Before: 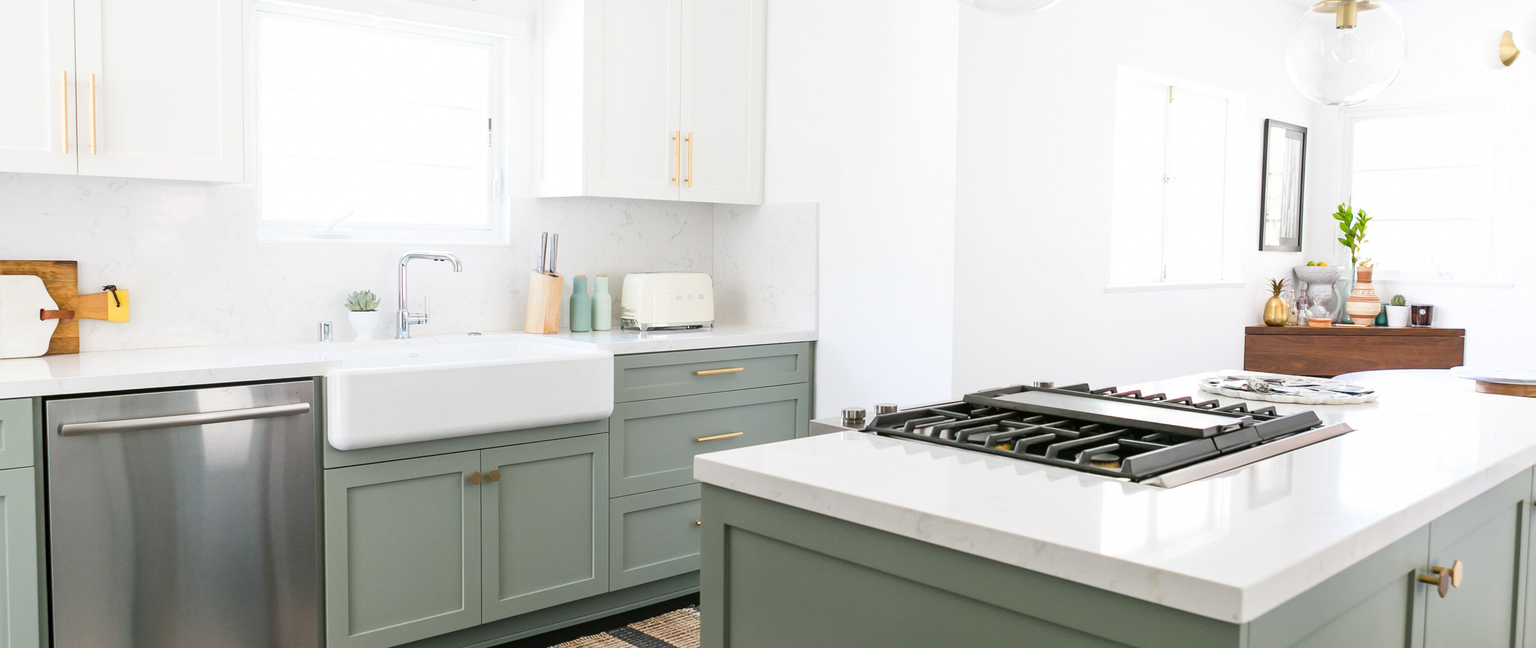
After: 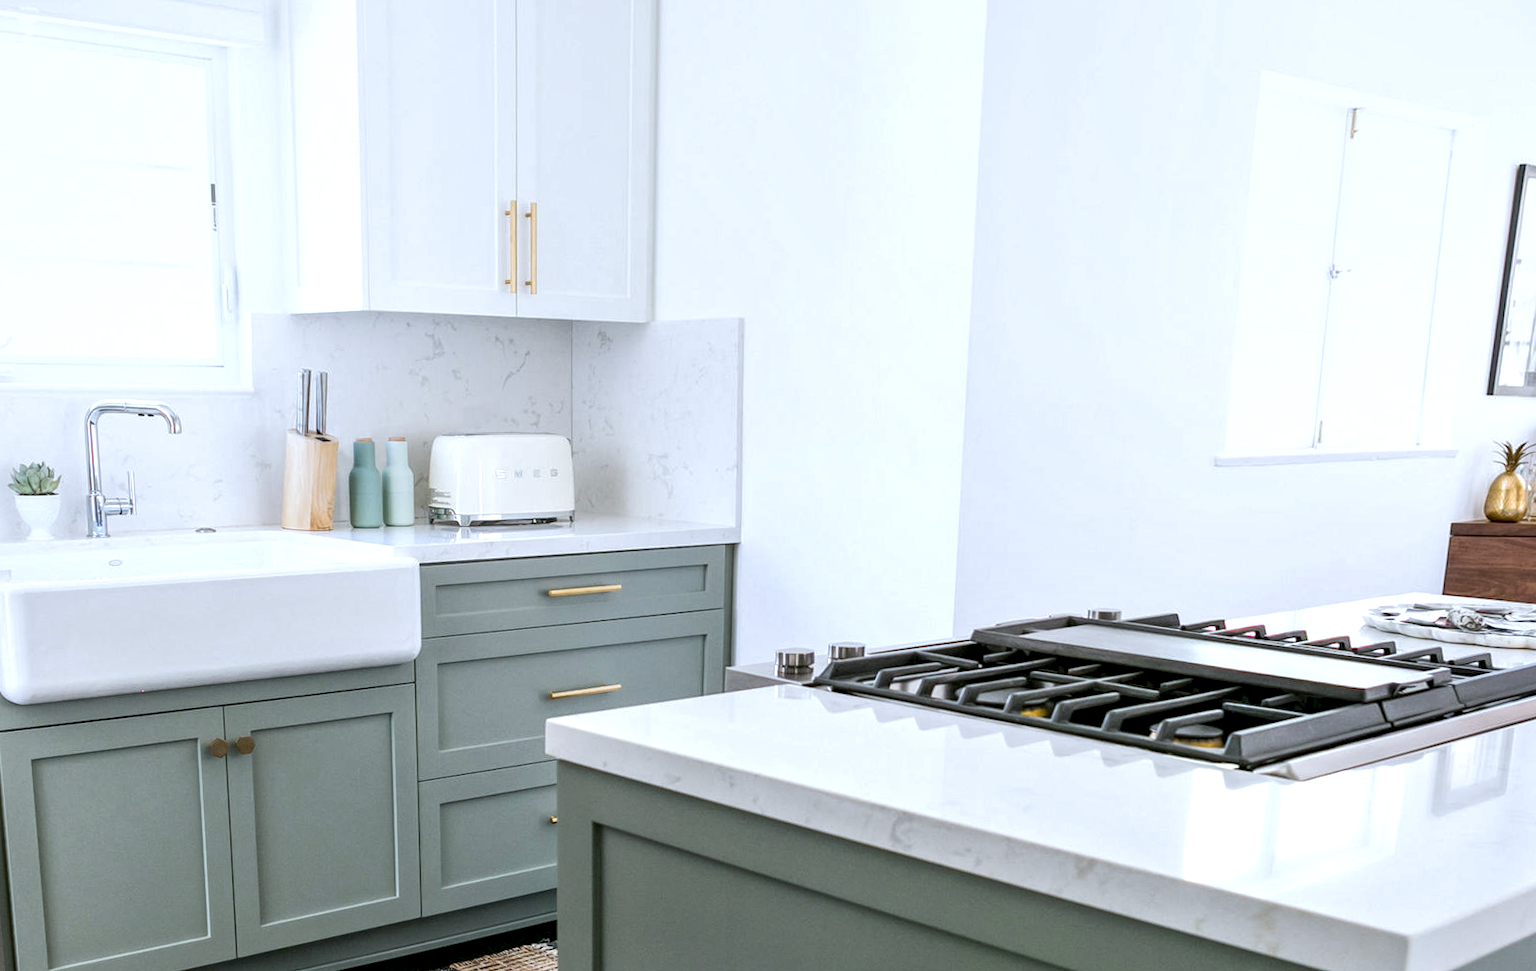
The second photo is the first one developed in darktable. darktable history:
white balance: red 0.954, blue 1.079
rotate and perspective: rotation 0.062°, lens shift (vertical) 0.115, lens shift (horizontal) -0.133, crop left 0.047, crop right 0.94, crop top 0.061, crop bottom 0.94
local contrast: highlights 100%, shadows 100%, detail 200%, midtone range 0.2
crop and rotate: left 18.442%, right 15.508%
